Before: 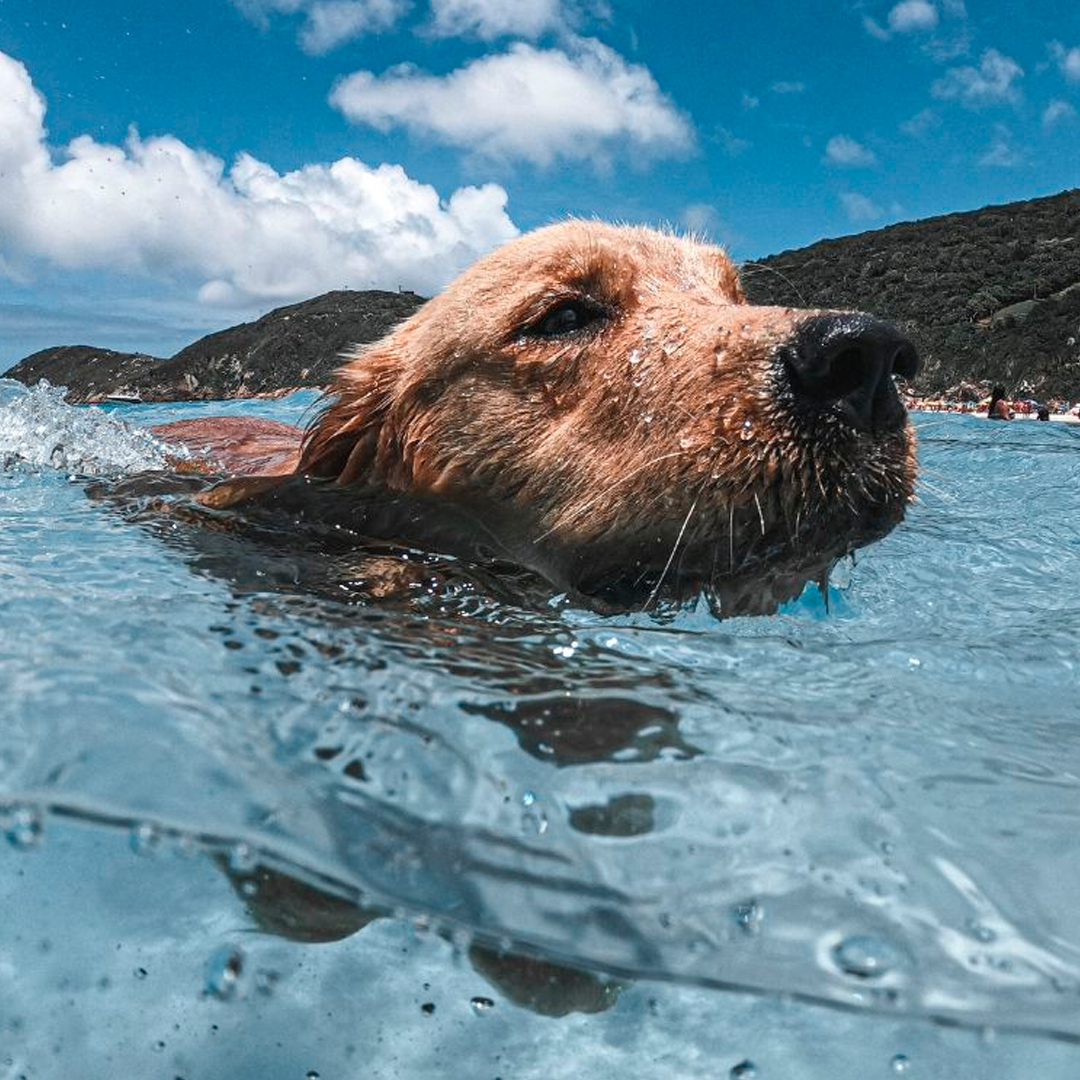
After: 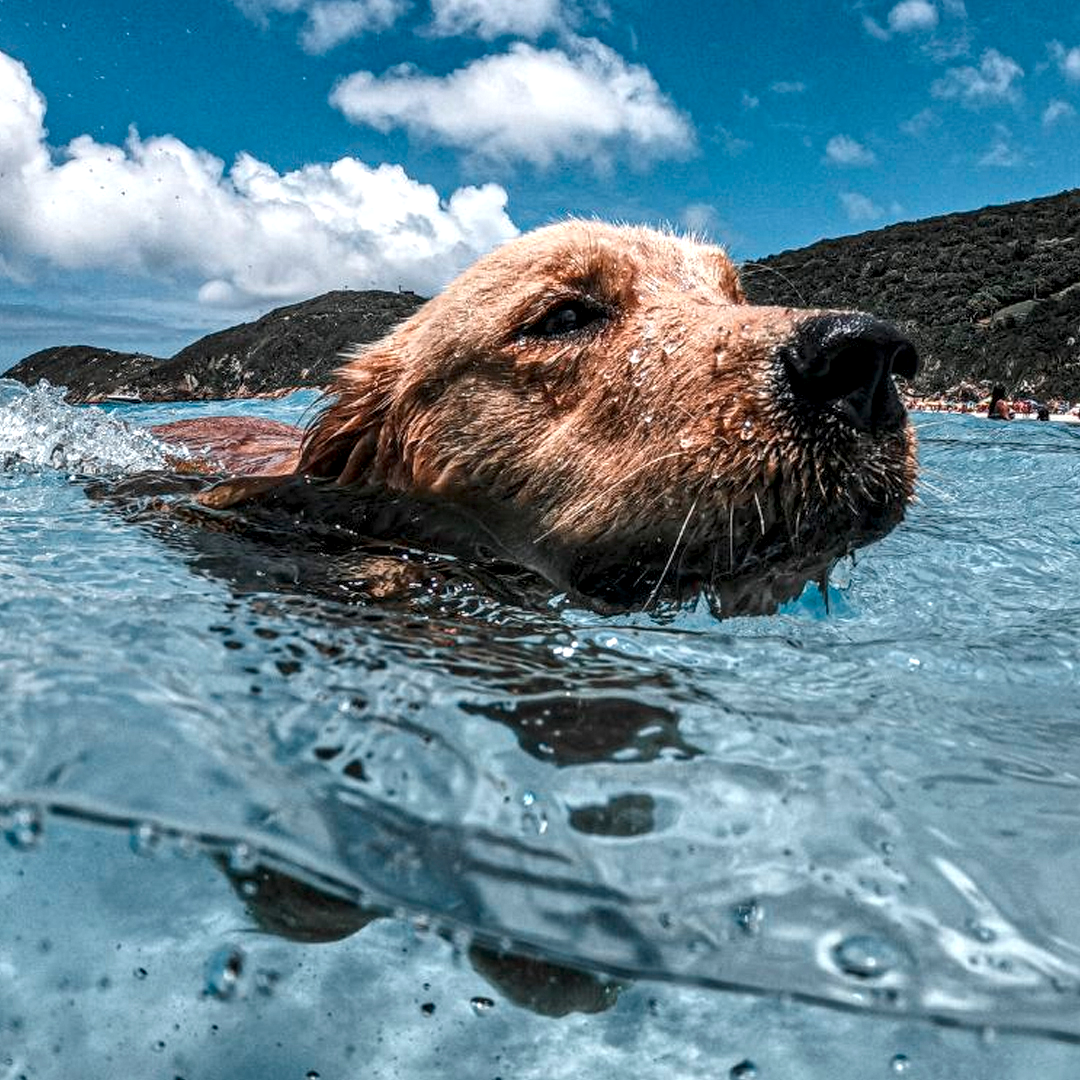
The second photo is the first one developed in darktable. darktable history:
shadows and highlights: soften with gaussian
local contrast: detail 150%
